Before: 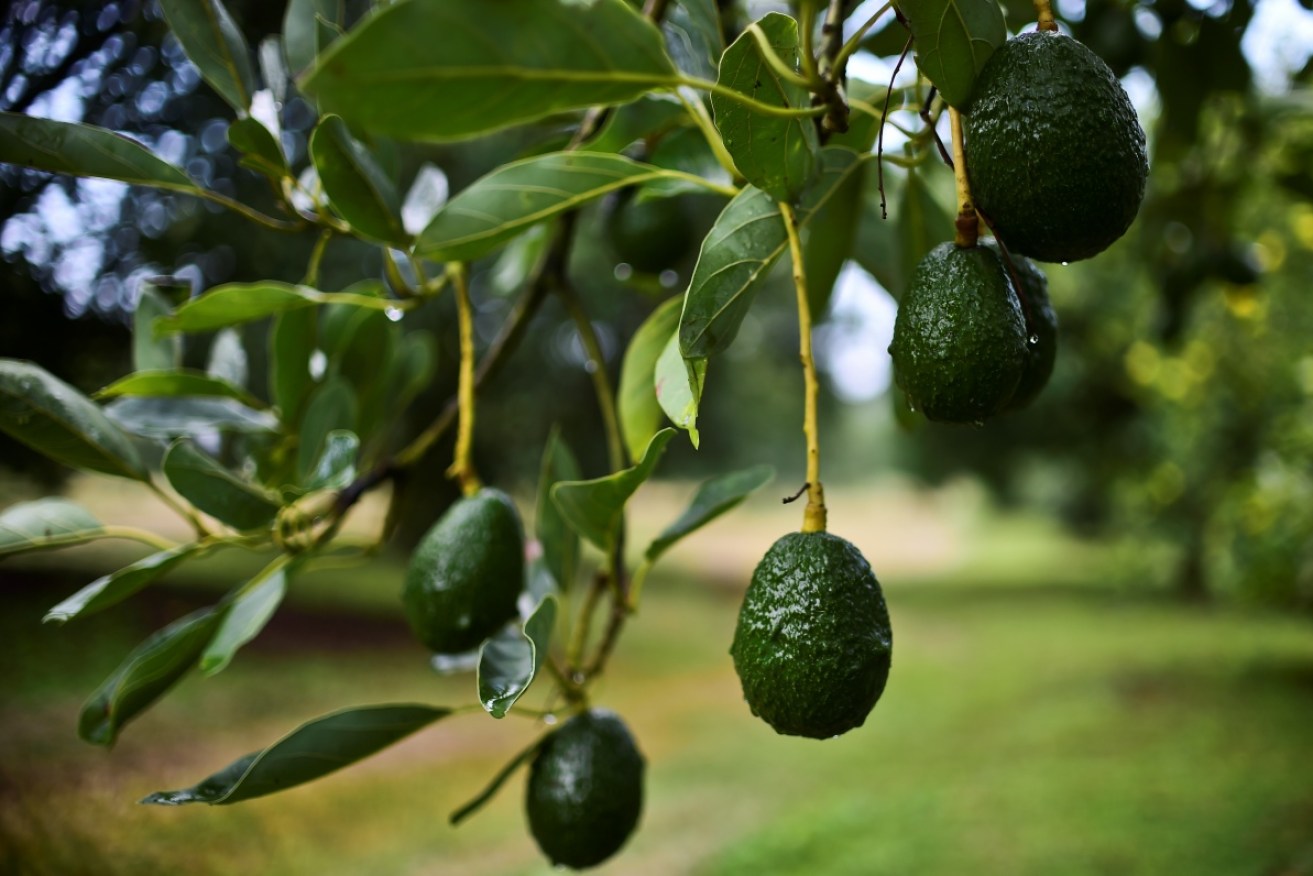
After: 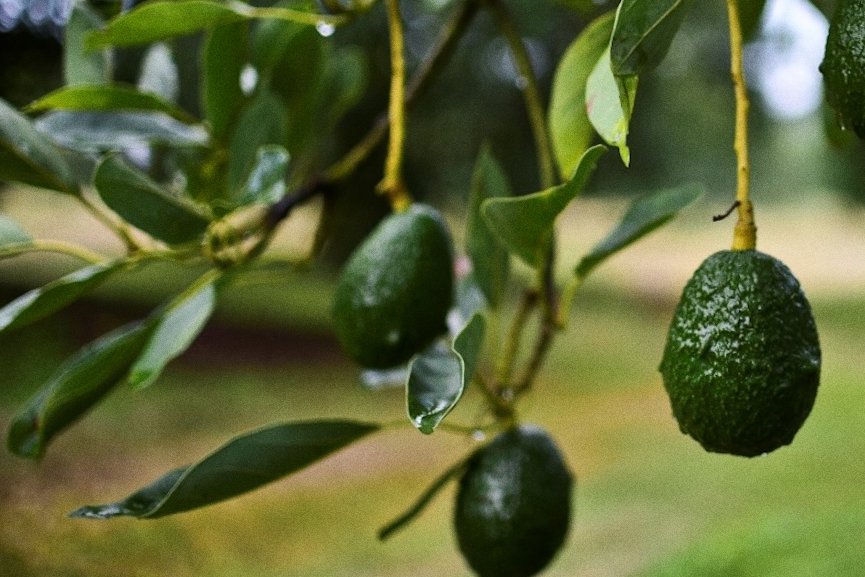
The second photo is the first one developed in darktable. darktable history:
rotate and perspective: rotation -0.45°, automatic cropping original format, crop left 0.008, crop right 0.992, crop top 0.012, crop bottom 0.988
crop and rotate: angle -0.82°, left 3.85%, top 31.828%, right 27.992%
grain: coarseness 0.09 ISO
exposure: compensate highlight preservation false
